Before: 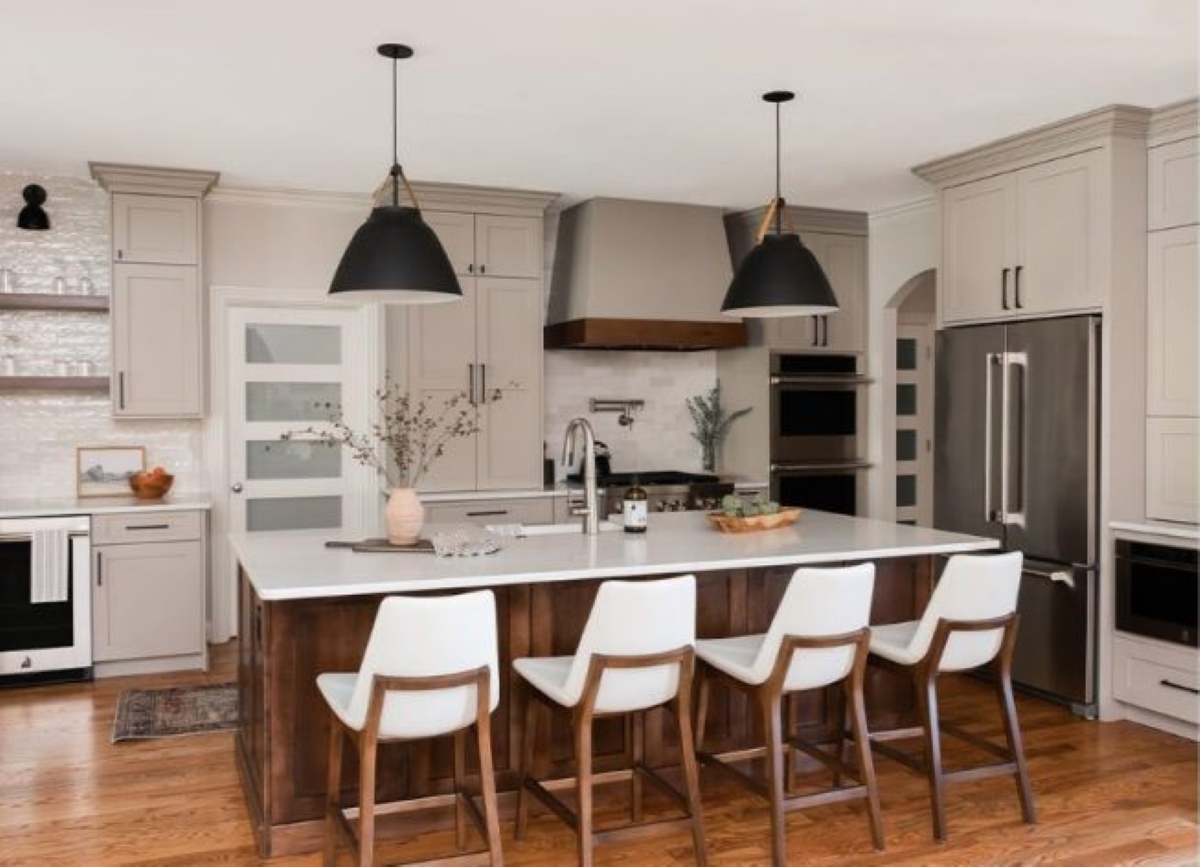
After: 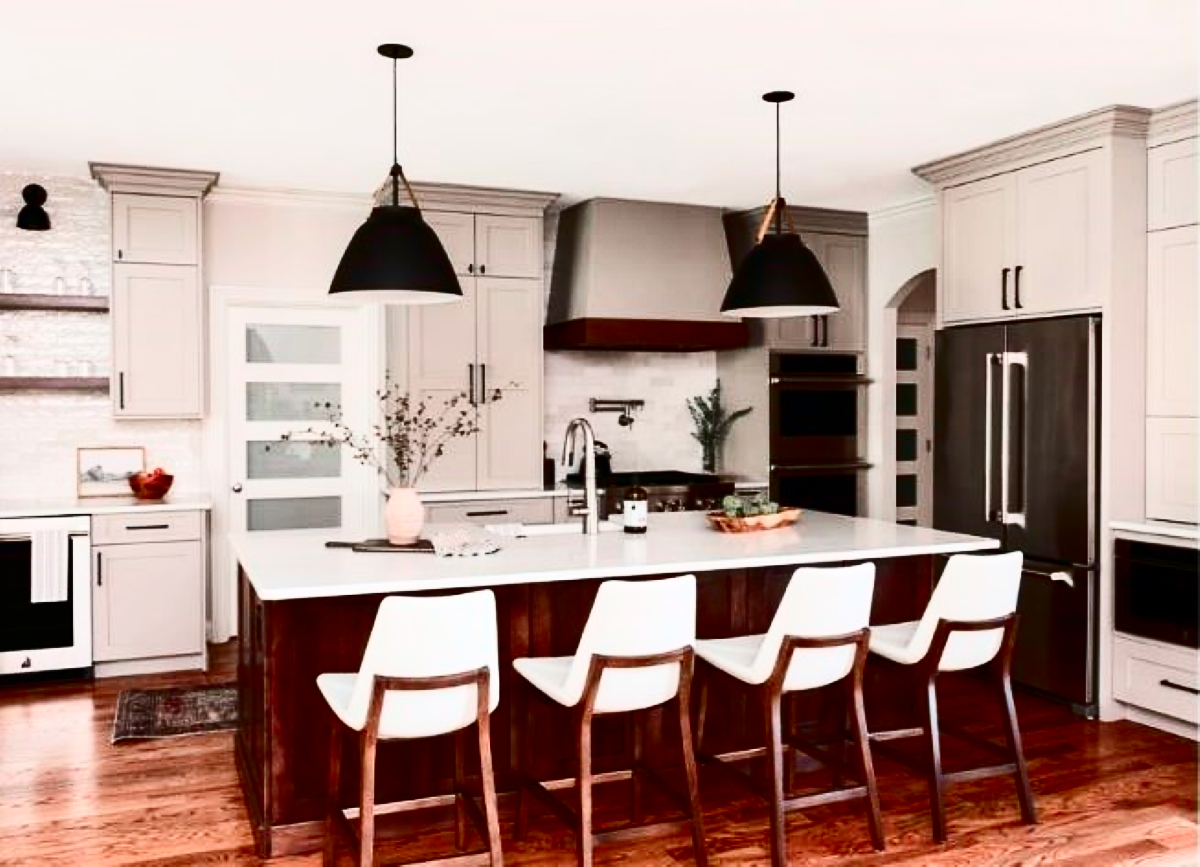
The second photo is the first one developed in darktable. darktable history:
sharpen: amount 0.2
color balance rgb: perceptual saturation grading › global saturation 20%, perceptual saturation grading › highlights -50%, perceptual saturation grading › shadows 30%
color contrast: green-magenta contrast 1.73, blue-yellow contrast 1.15
contrast brightness saturation: contrast 0.5, saturation -0.1
